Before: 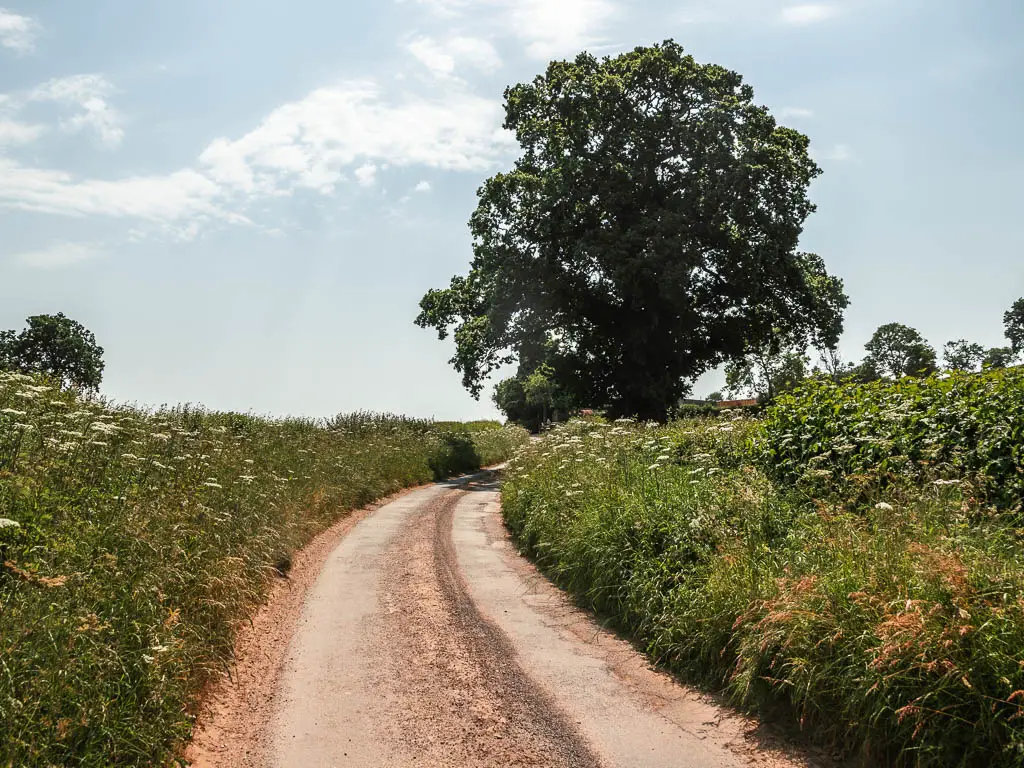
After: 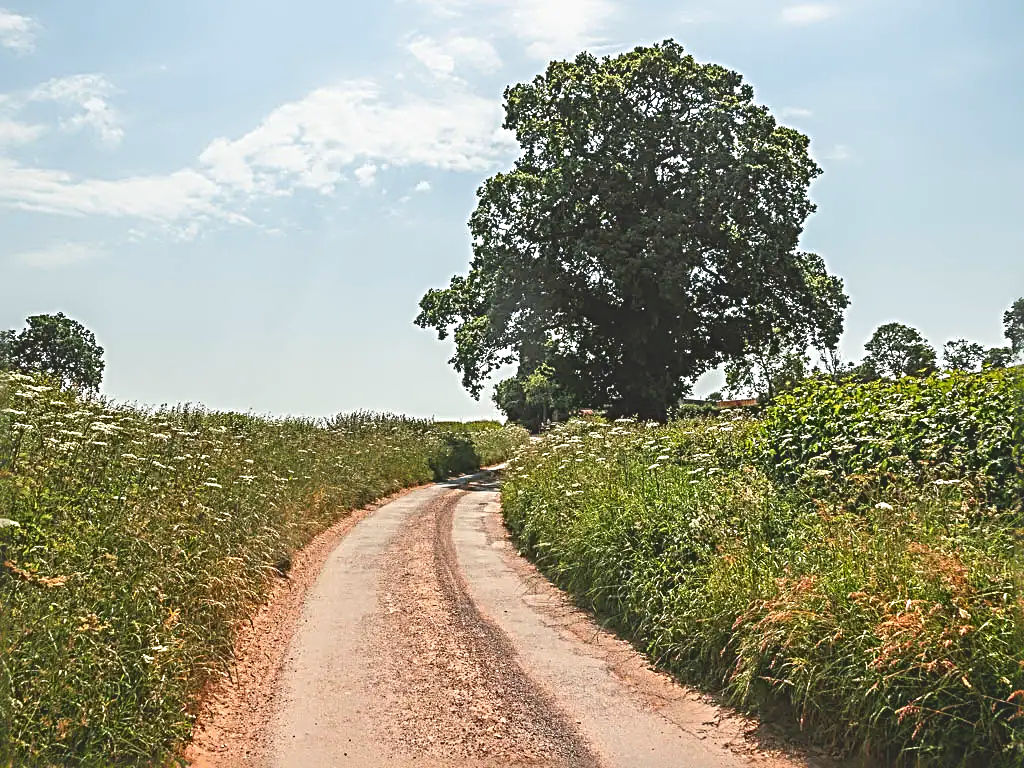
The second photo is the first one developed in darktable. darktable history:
contrast brightness saturation: contrast -0.273
sharpen: radius 3.663, amount 0.921
exposure: exposure 0.601 EV, compensate highlight preservation false
